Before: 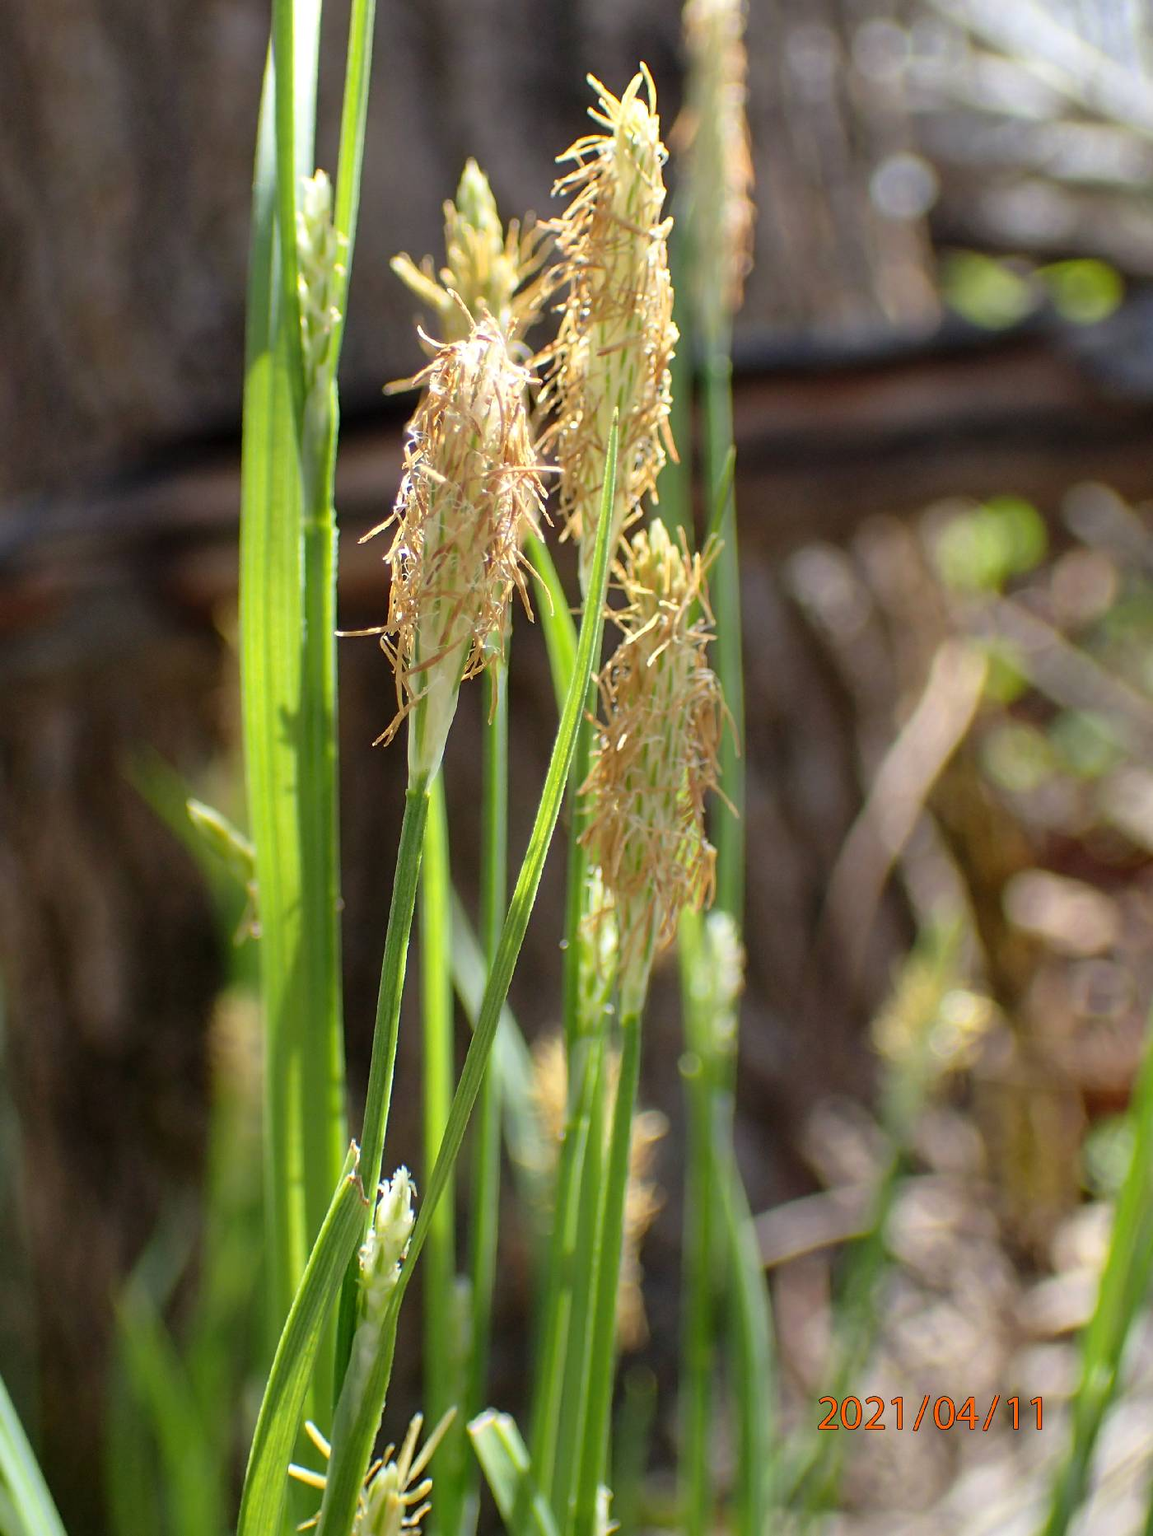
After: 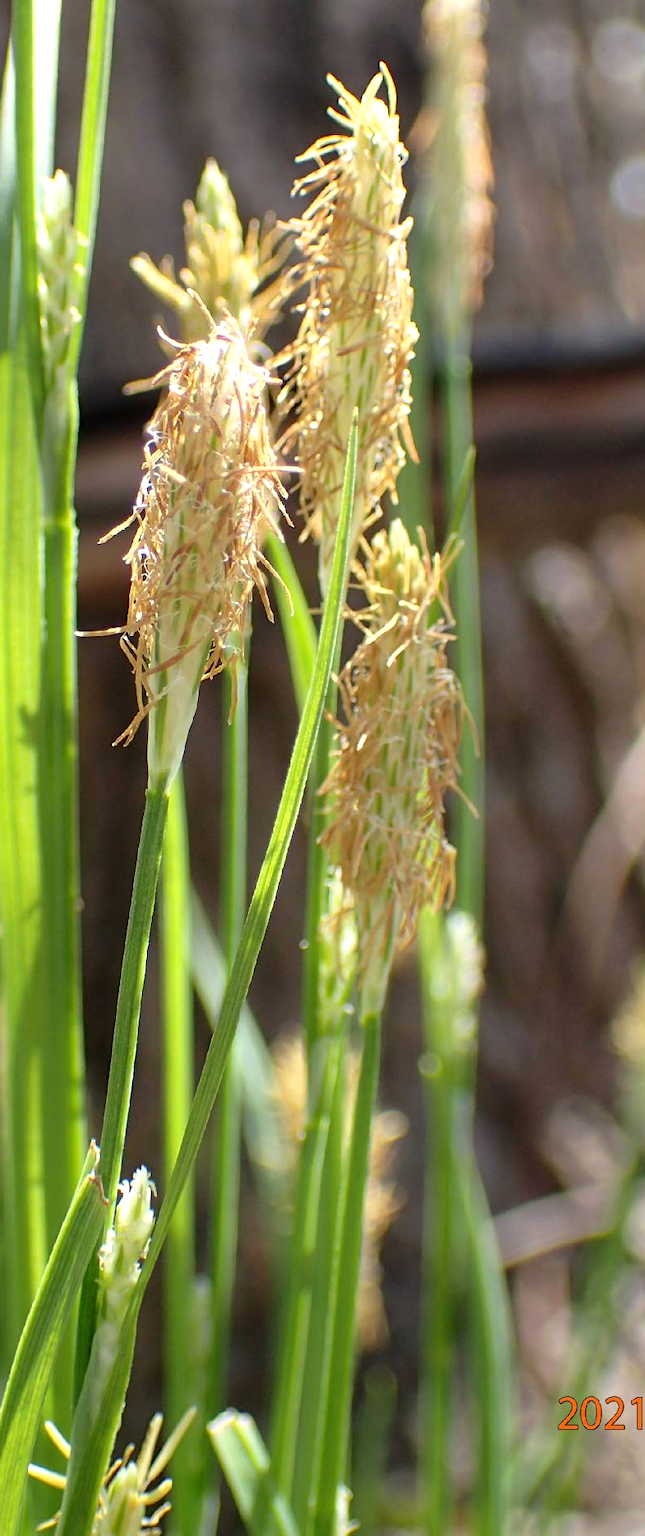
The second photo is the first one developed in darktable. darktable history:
crop and rotate: left 22.638%, right 21.322%
exposure: exposure 0.202 EV, compensate highlight preservation false
